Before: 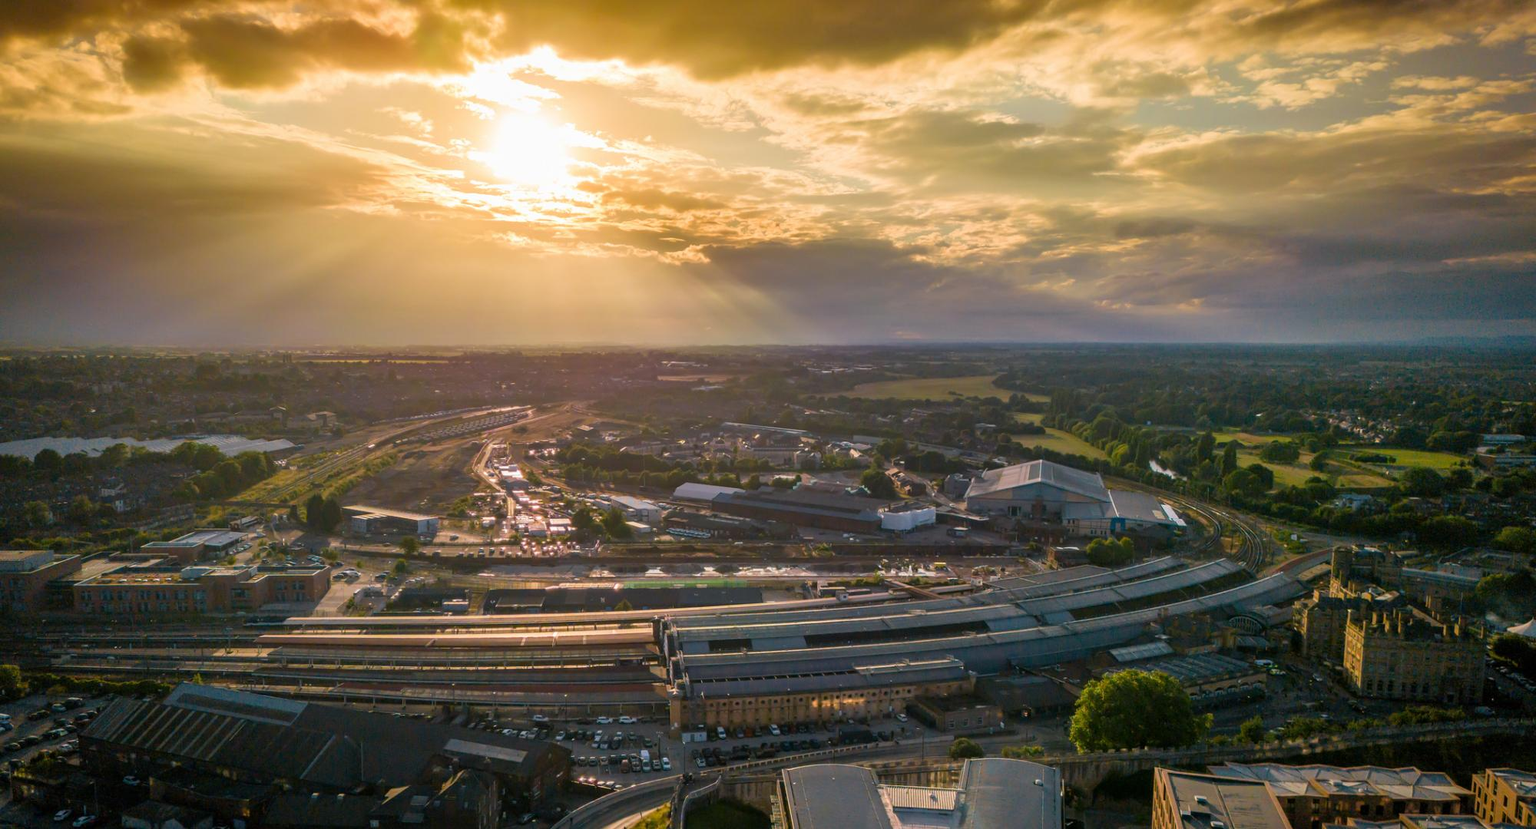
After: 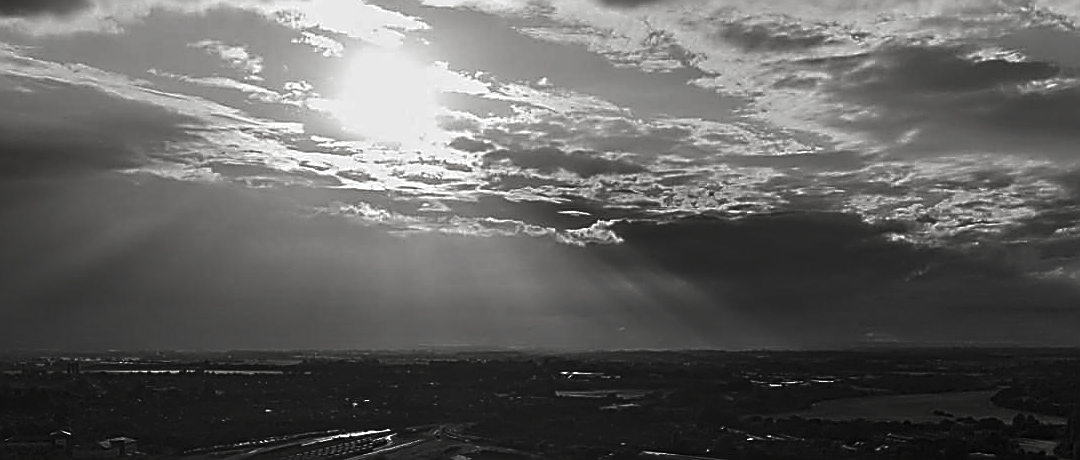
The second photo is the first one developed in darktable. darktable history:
tone curve: curves: ch0 [(0, 0) (0.8, 0.757) (1, 1)], color space Lab, independent channels, preserve colors none
crop: left 15.072%, top 9.181%, right 30.909%, bottom 48.173%
sharpen: amount 1.994
contrast brightness saturation: contrast -0.032, brightness -0.576, saturation -0.982
